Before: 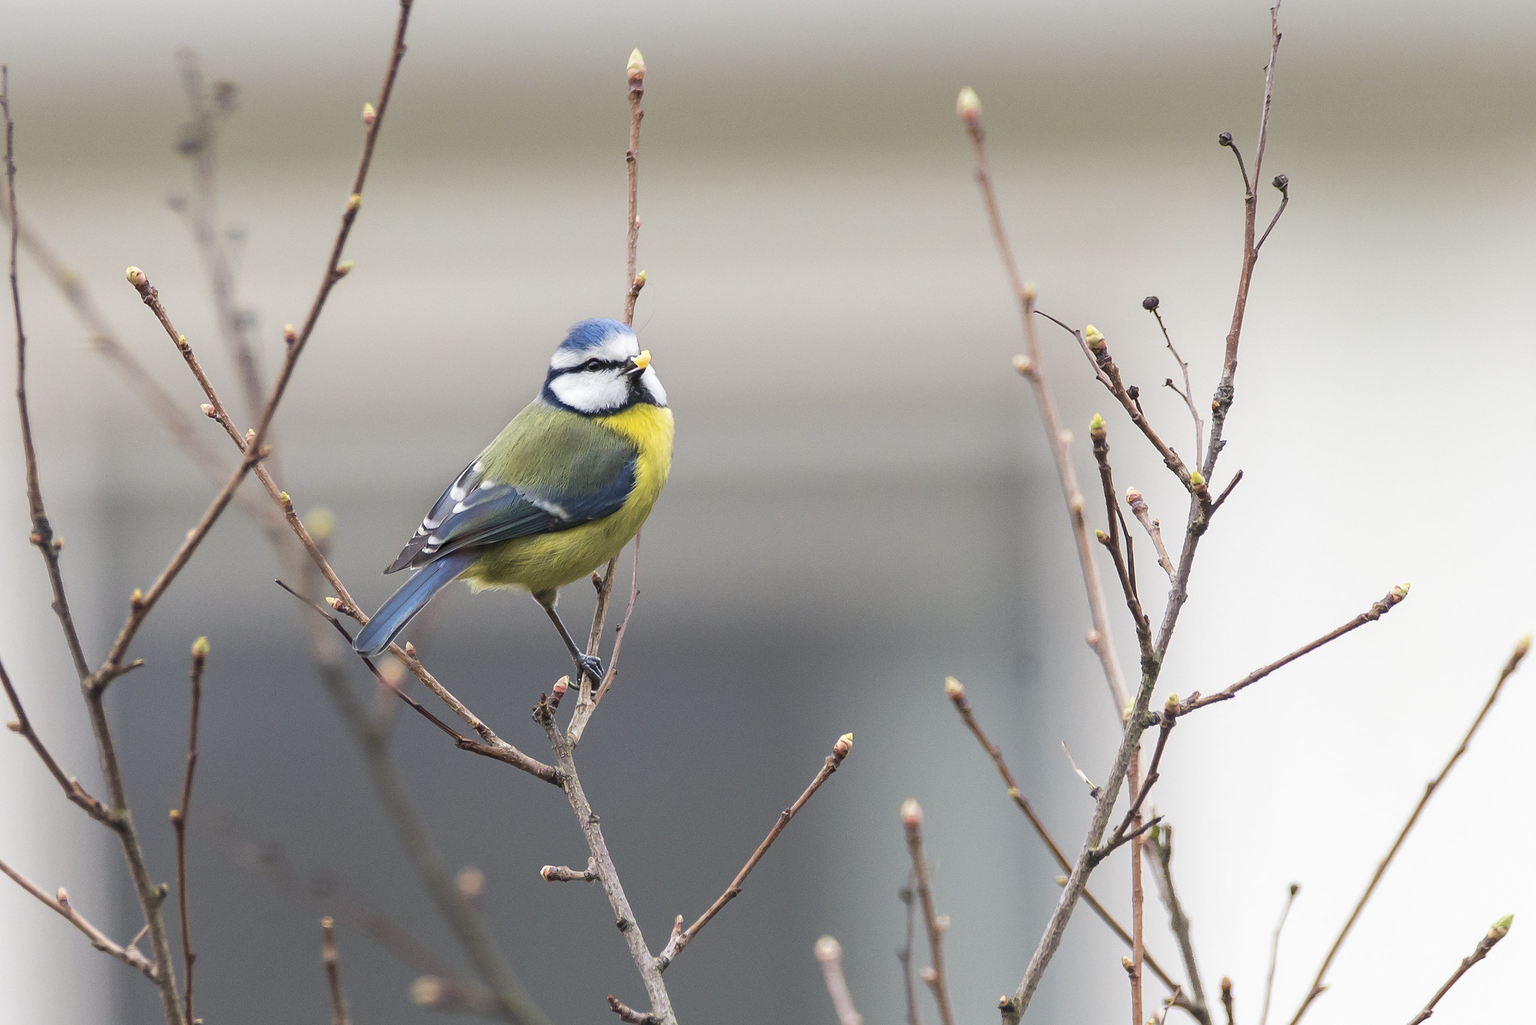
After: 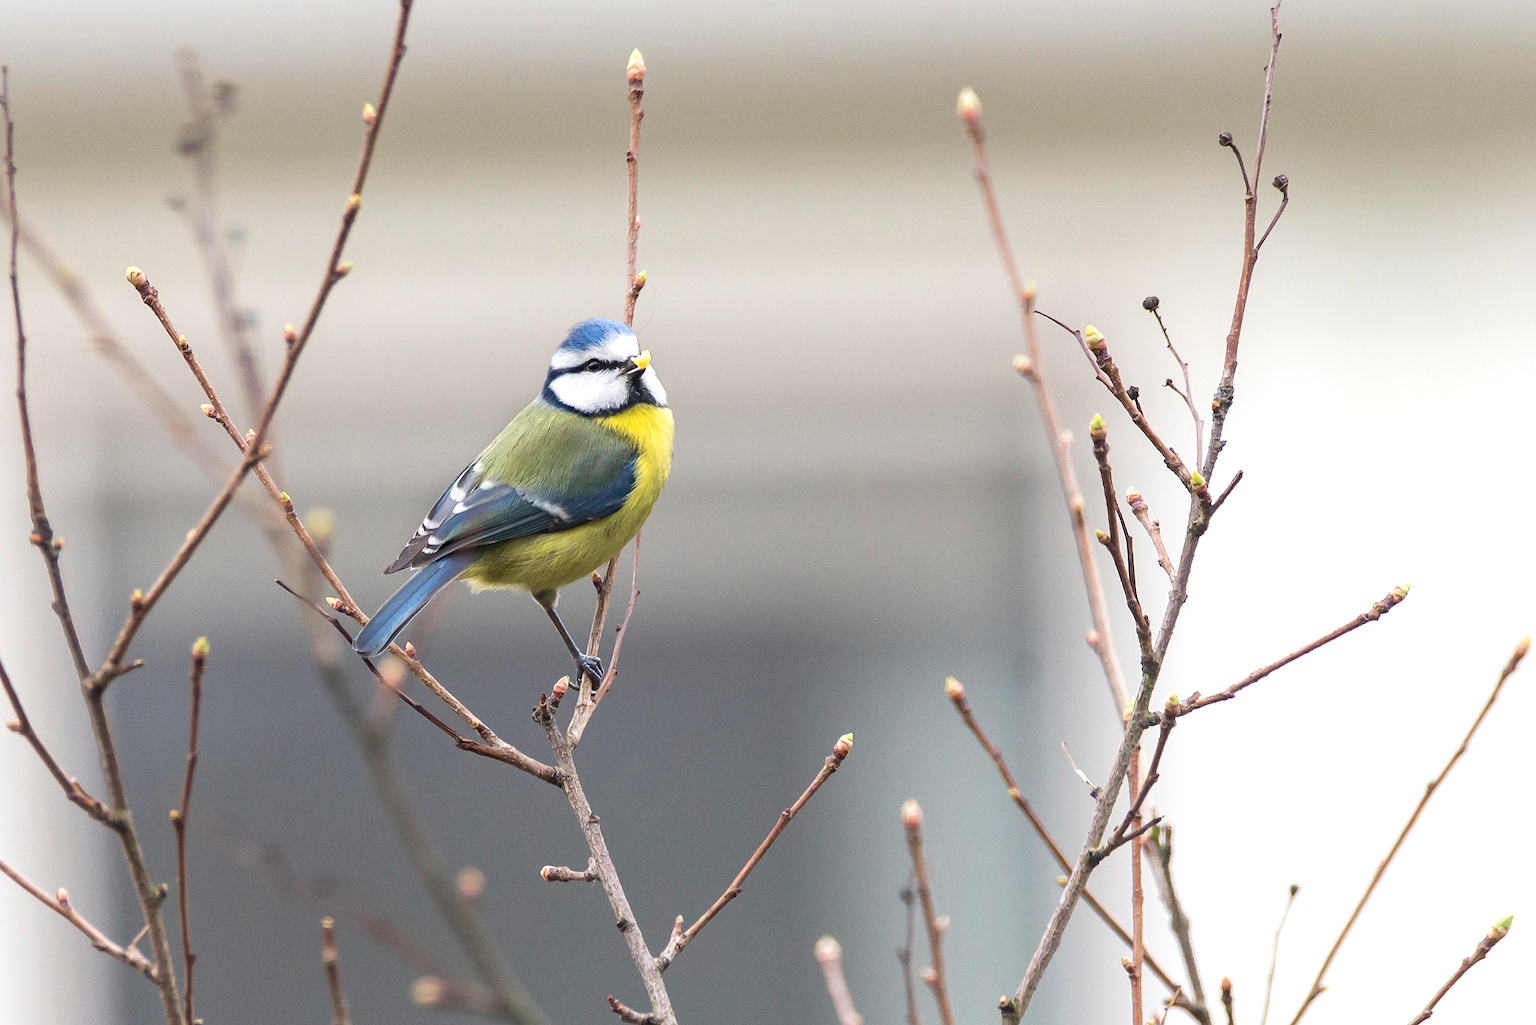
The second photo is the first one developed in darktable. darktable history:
exposure: exposure 0.272 EV, compensate exposure bias true, compensate highlight preservation false
